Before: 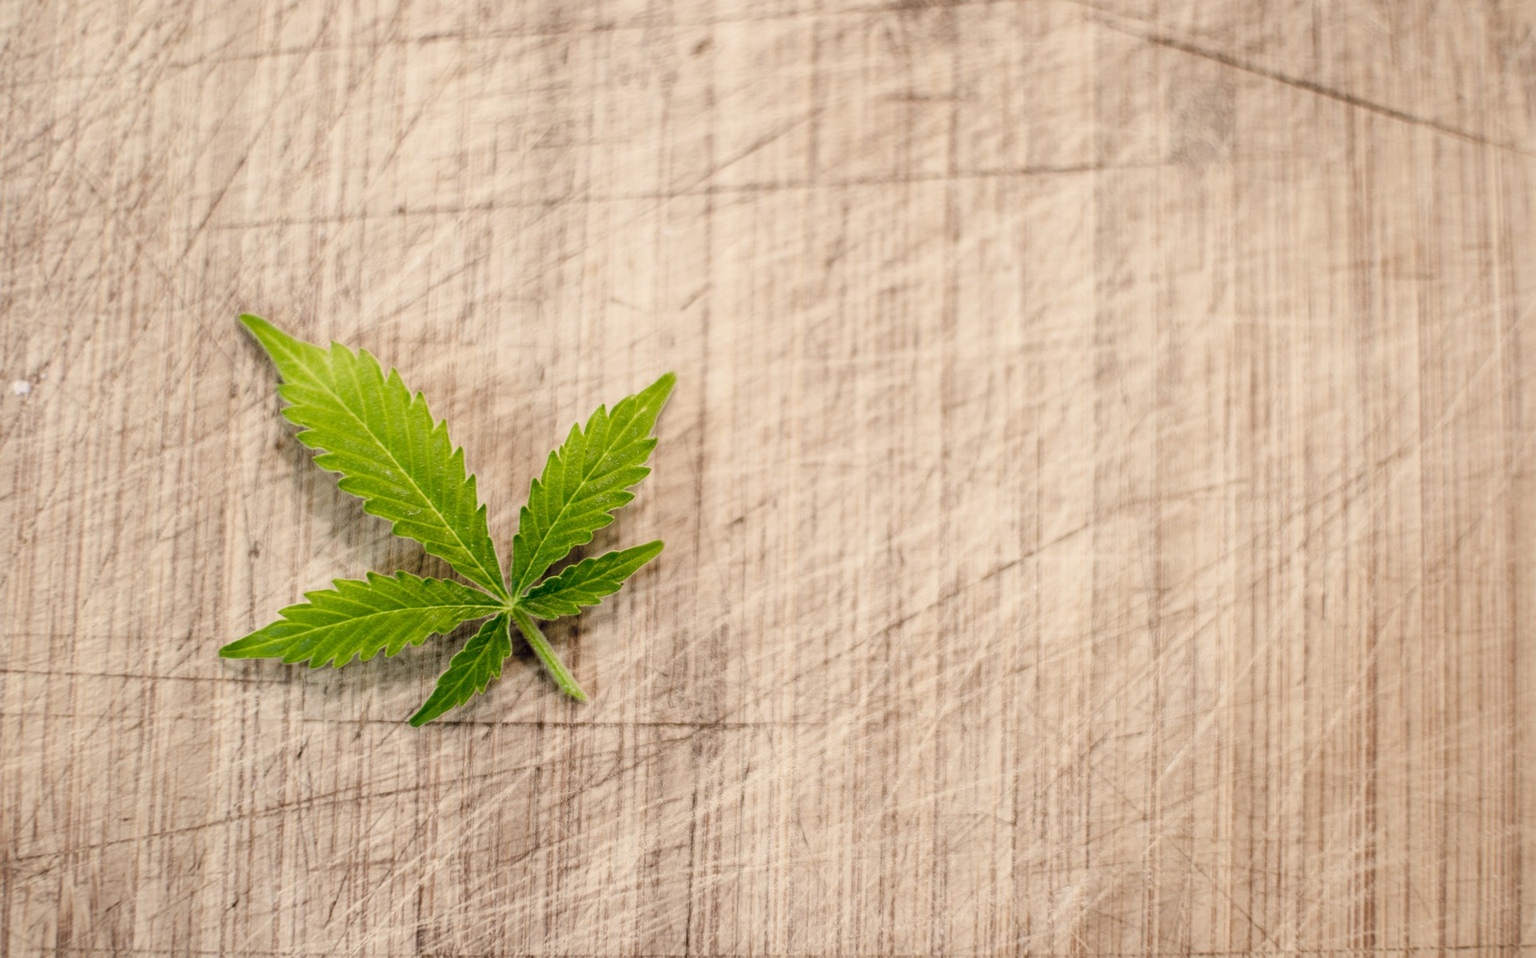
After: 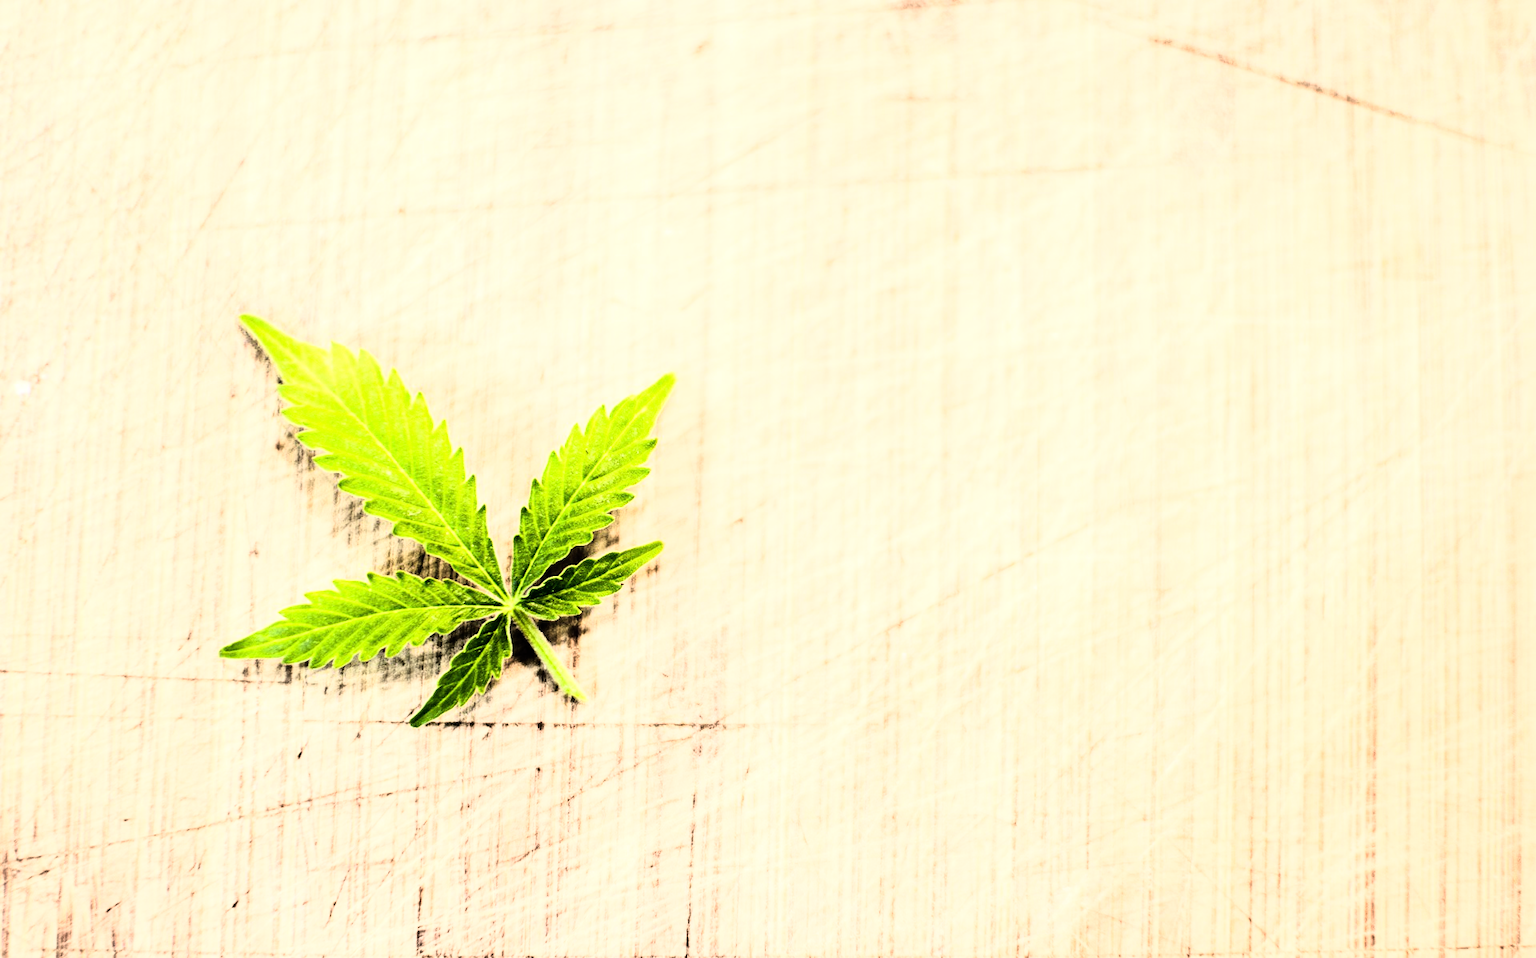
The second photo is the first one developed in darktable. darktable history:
tone equalizer: -8 EV -1.08 EV, -7 EV -1.01 EV, -6 EV -0.867 EV, -5 EV -0.578 EV, -3 EV 0.578 EV, -2 EV 0.867 EV, -1 EV 1.01 EV, +0 EV 1.08 EV, edges refinement/feathering 500, mask exposure compensation -1.57 EV, preserve details no
rgb curve: curves: ch0 [(0, 0) (0.21, 0.15) (0.24, 0.21) (0.5, 0.75) (0.75, 0.96) (0.89, 0.99) (1, 1)]; ch1 [(0, 0.02) (0.21, 0.13) (0.25, 0.2) (0.5, 0.67) (0.75, 0.9) (0.89, 0.97) (1, 1)]; ch2 [(0, 0.02) (0.21, 0.13) (0.25, 0.2) (0.5, 0.67) (0.75, 0.9) (0.89, 0.97) (1, 1)], compensate middle gray true
